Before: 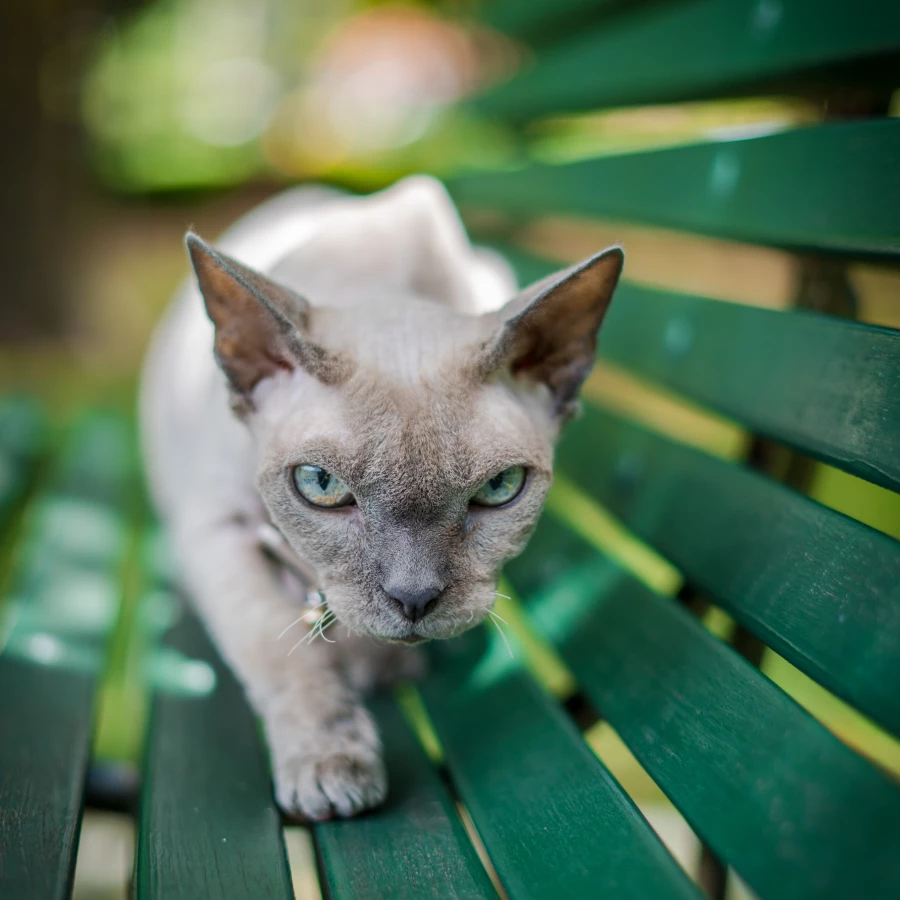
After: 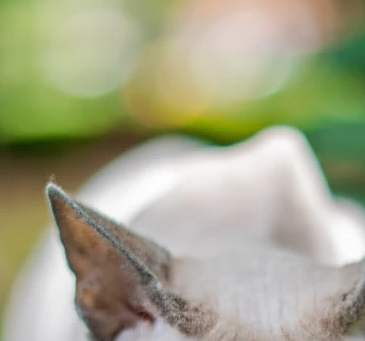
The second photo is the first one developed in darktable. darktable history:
sharpen: on, module defaults
crop: left 15.452%, top 5.459%, right 43.956%, bottom 56.62%
